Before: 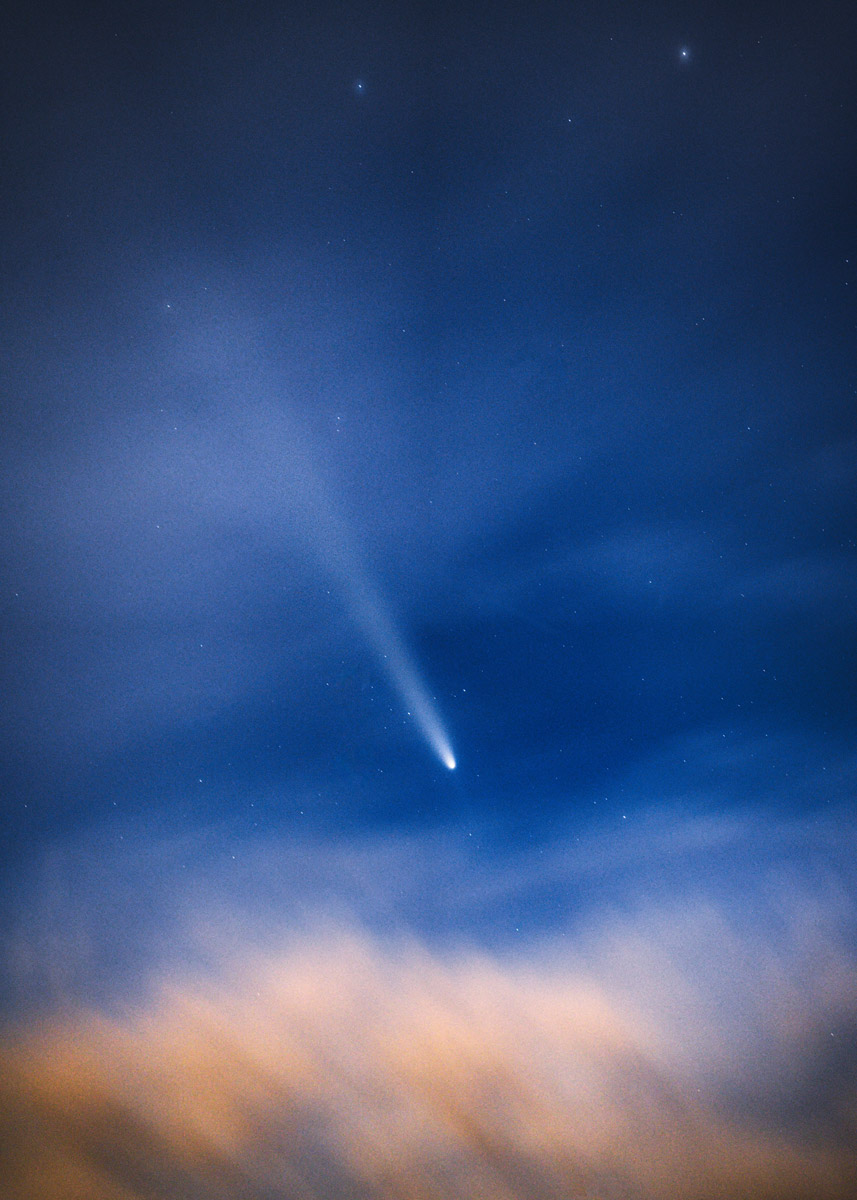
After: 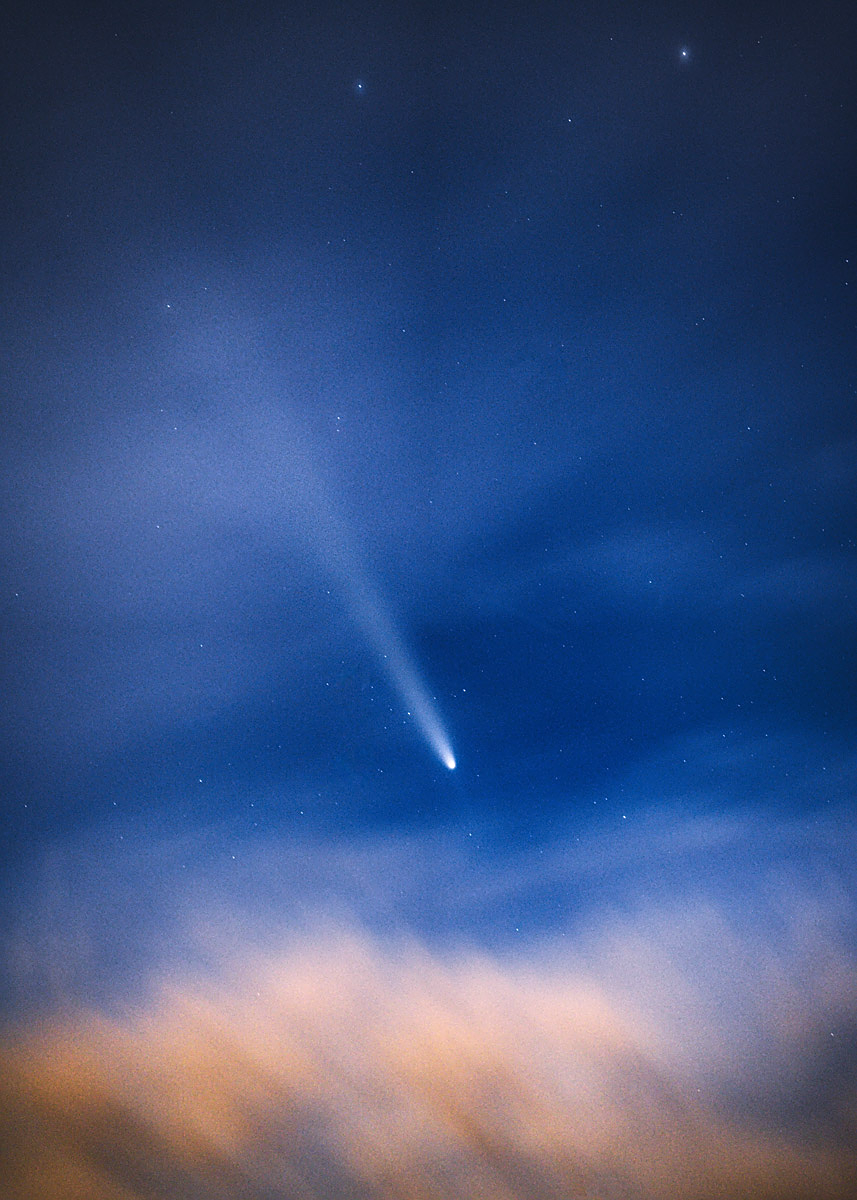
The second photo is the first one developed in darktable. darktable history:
sharpen: amount 0.6
white balance: red 1.004, blue 1.024
